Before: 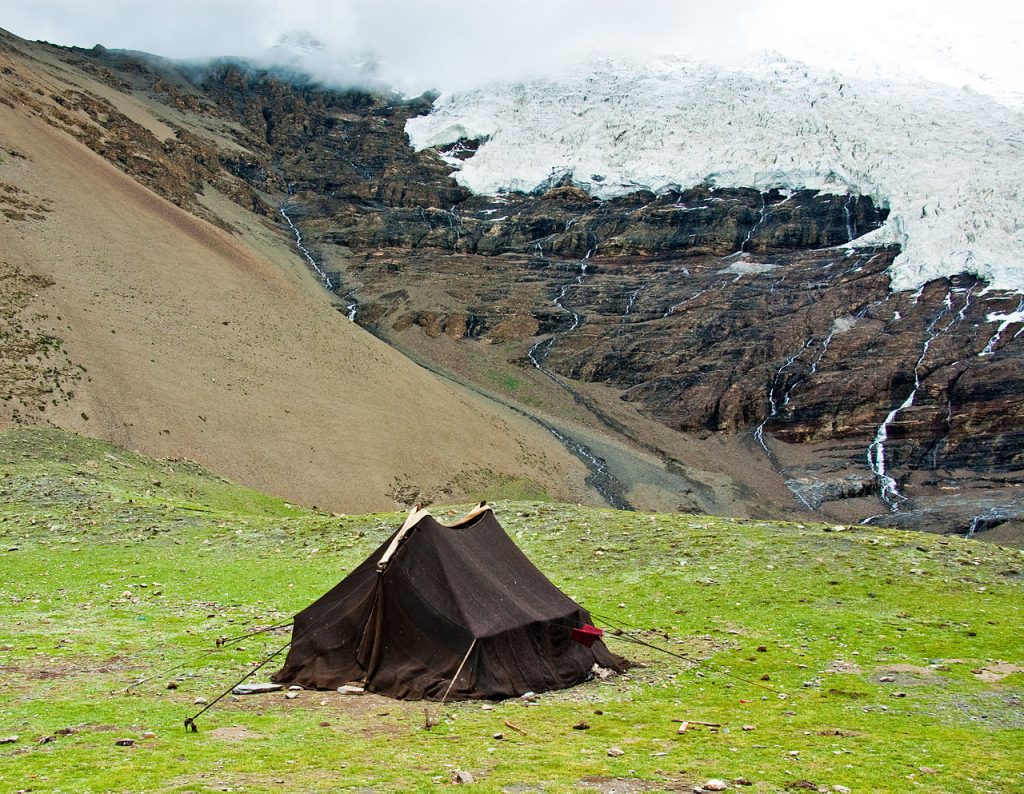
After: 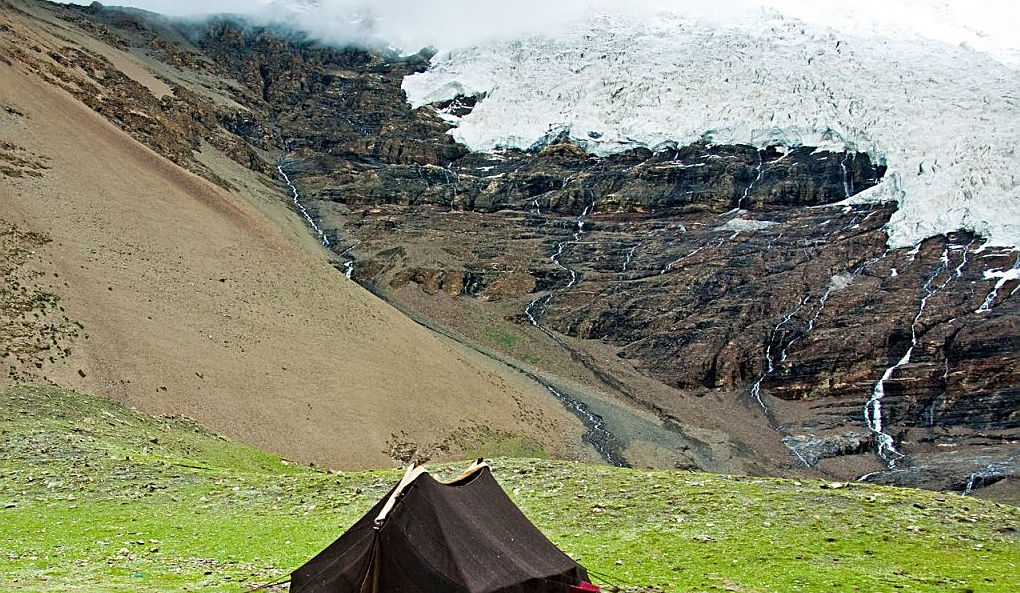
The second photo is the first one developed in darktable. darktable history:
sharpen: on, module defaults
crop: left 0.387%, top 5.469%, bottom 19.809%
